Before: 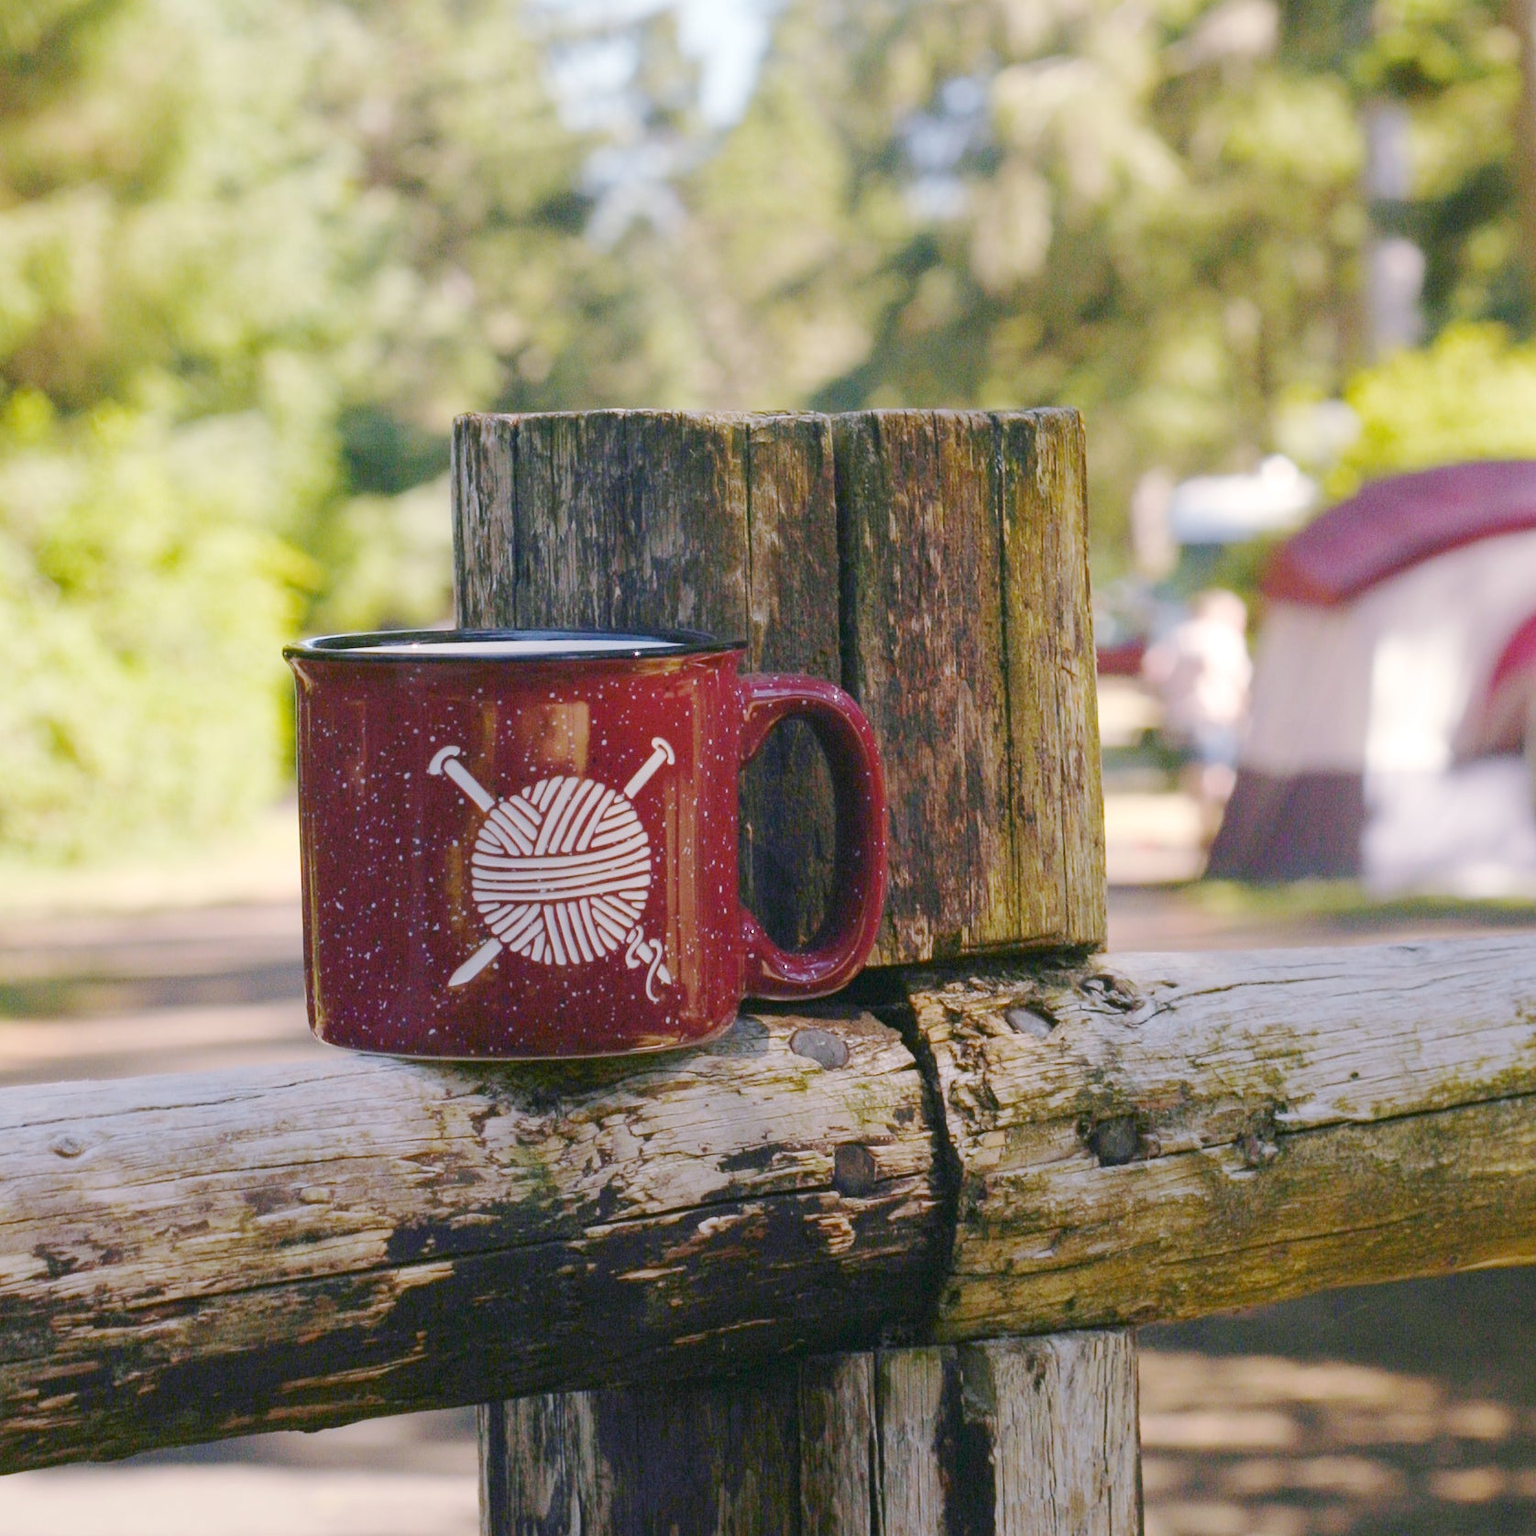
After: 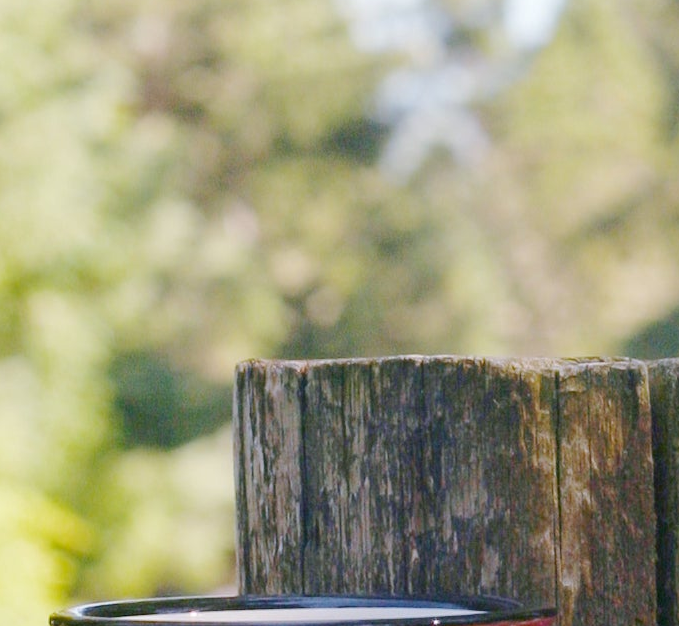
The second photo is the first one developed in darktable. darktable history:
crop: left 15.495%, top 5.448%, right 43.965%, bottom 57.154%
